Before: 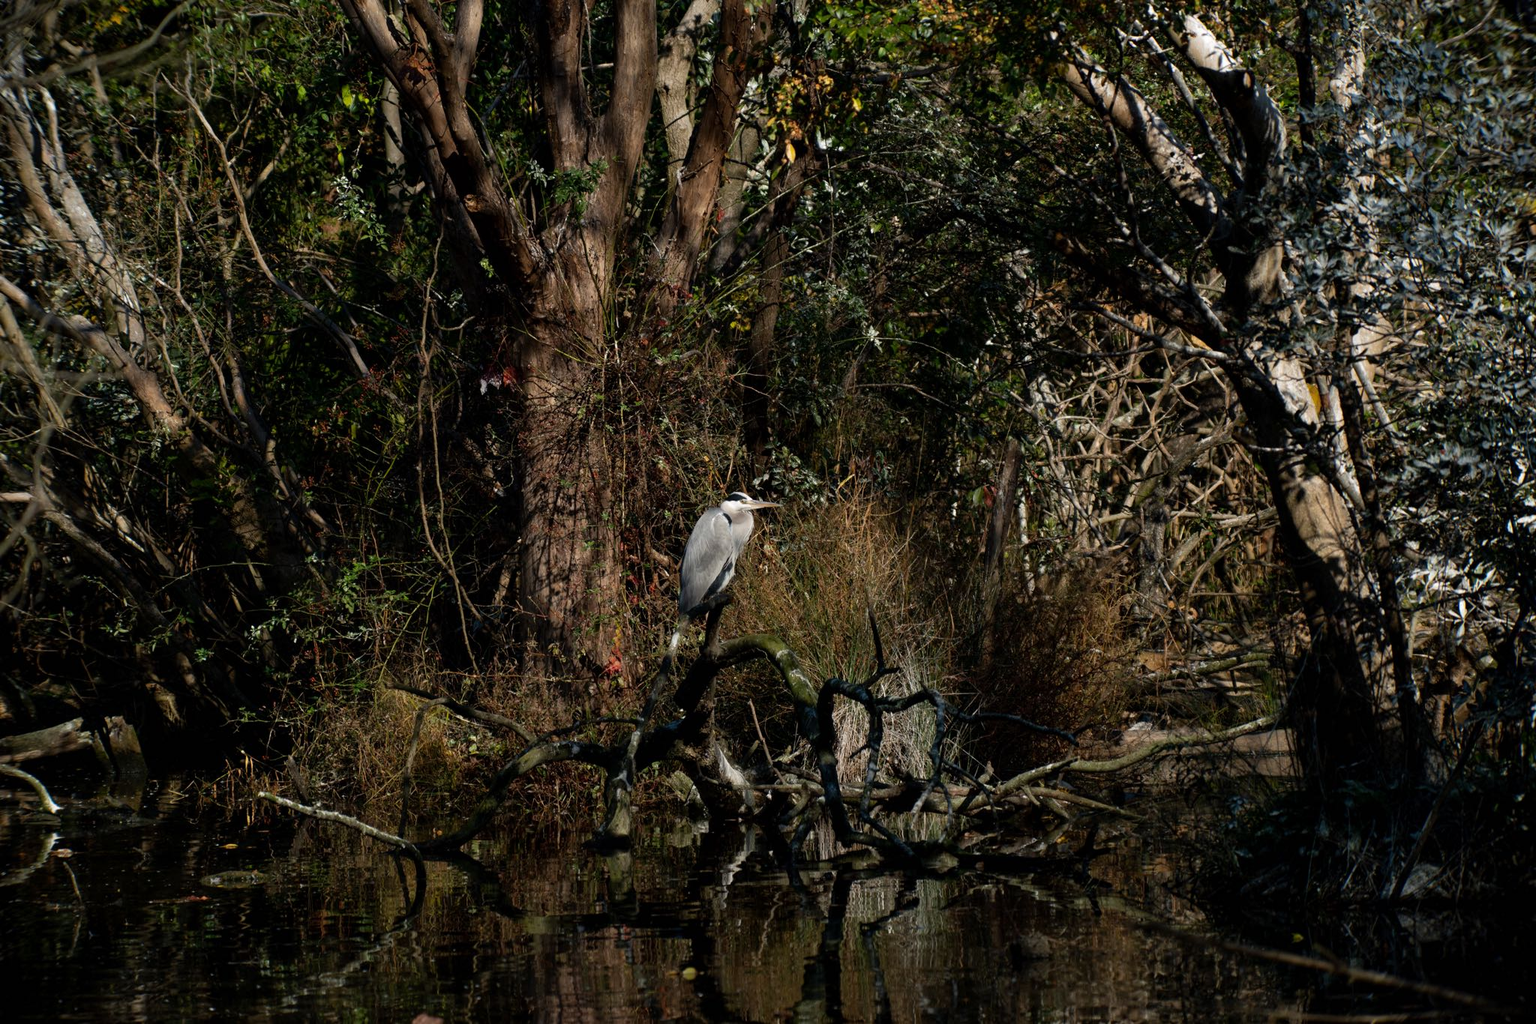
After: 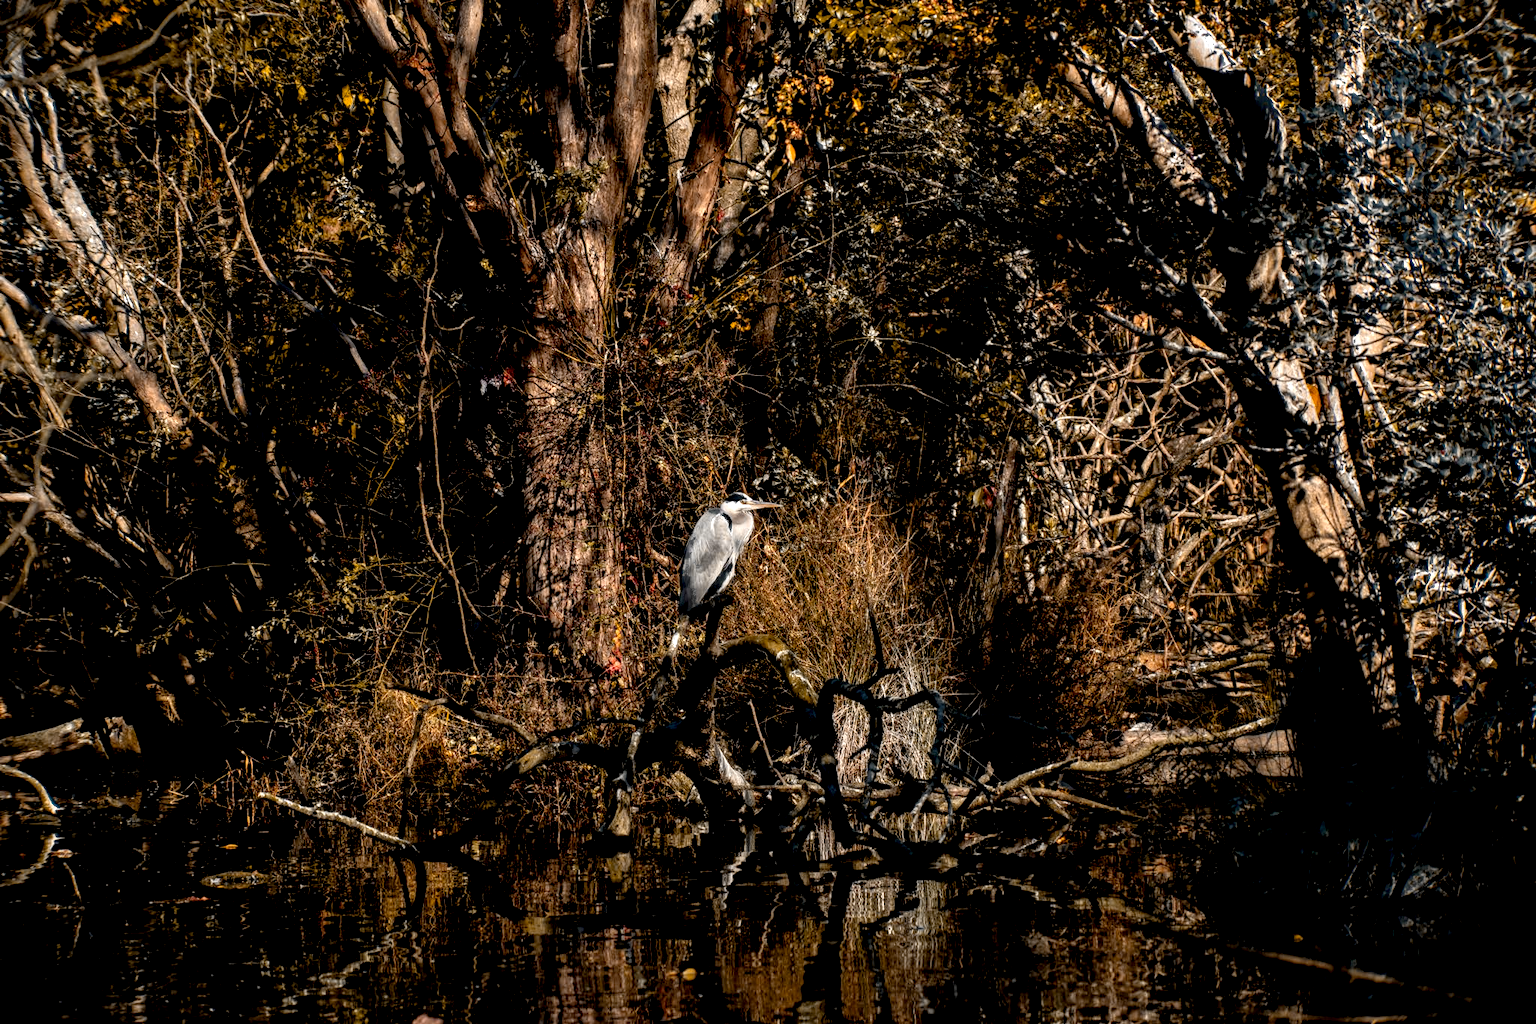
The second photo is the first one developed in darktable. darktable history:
exposure: black level correction 0.009, exposure 0.11 EV, compensate highlight preservation false
local contrast: highlights 18%, detail 187%
color zones: curves: ch0 [(0, 0.499) (0.143, 0.5) (0.286, 0.5) (0.429, 0.476) (0.571, 0.284) (0.714, 0.243) (0.857, 0.449) (1, 0.499)]; ch1 [(0, 0.532) (0.143, 0.645) (0.286, 0.696) (0.429, 0.211) (0.571, 0.504) (0.714, 0.493) (0.857, 0.495) (1, 0.532)]; ch2 [(0, 0.5) (0.143, 0.5) (0.286, 0.427) (0.429, 0.324) (0.571, 0.5) (0.714, 0.5) (0.857, 0.5) (1, 0.5)], process mode strong
